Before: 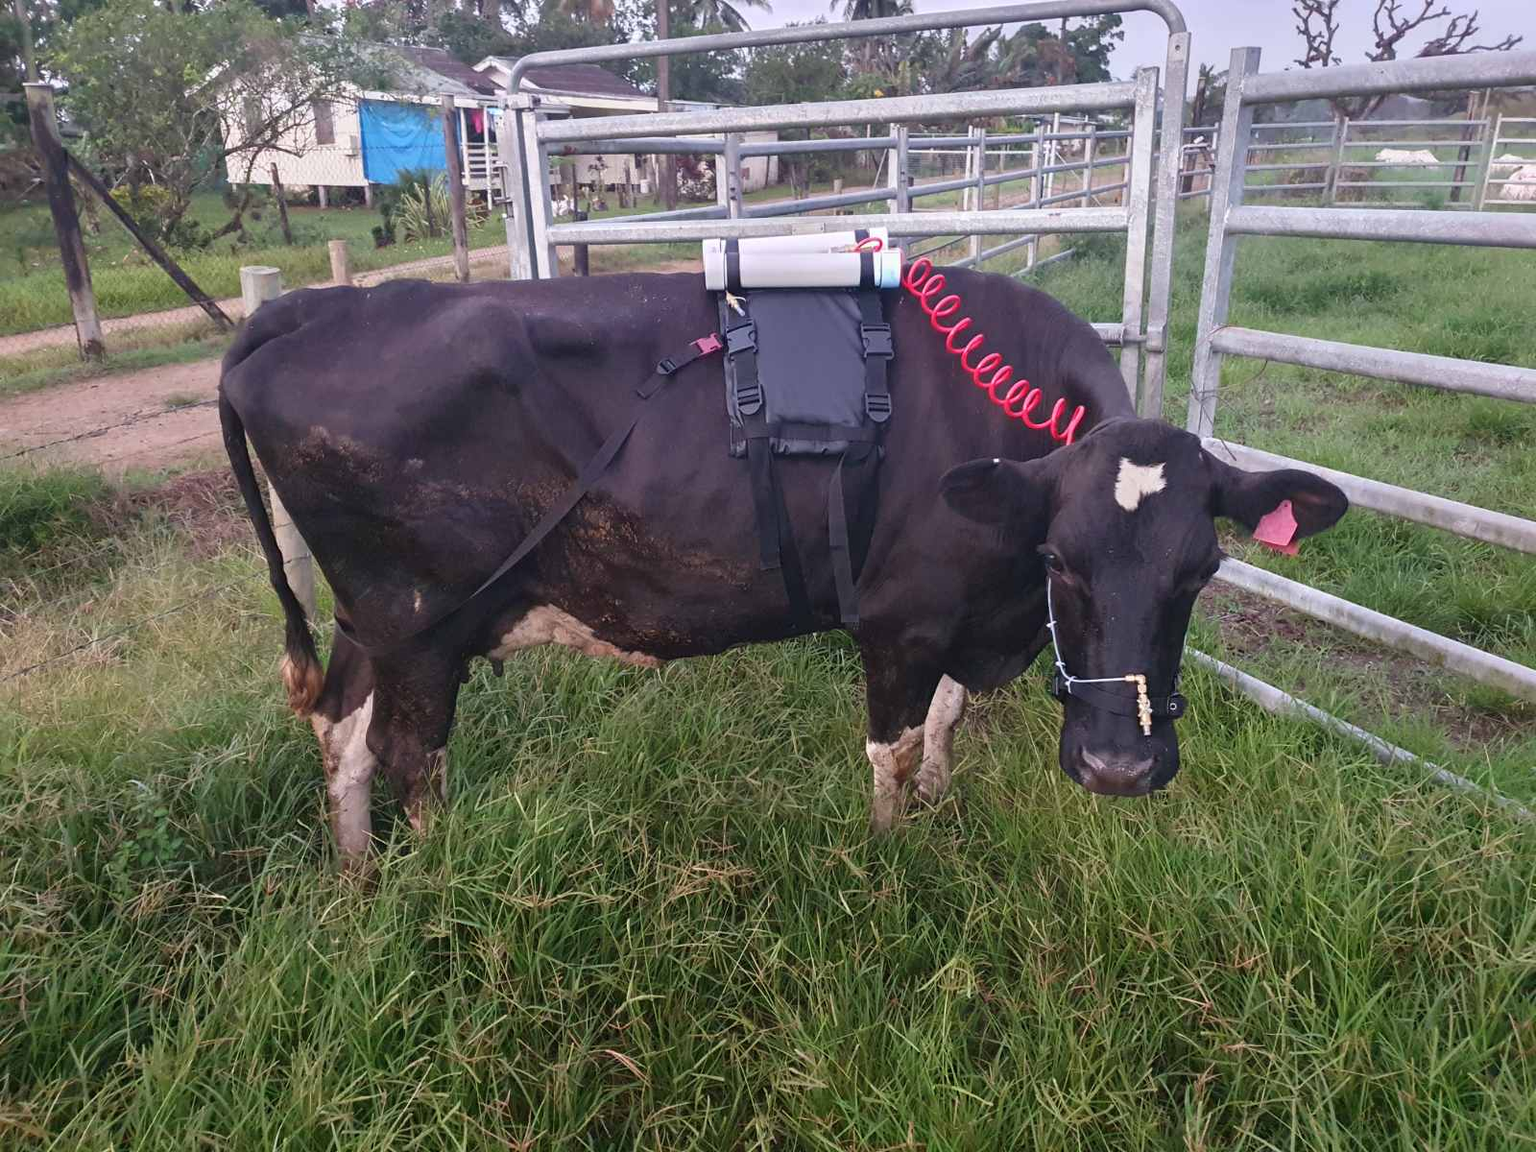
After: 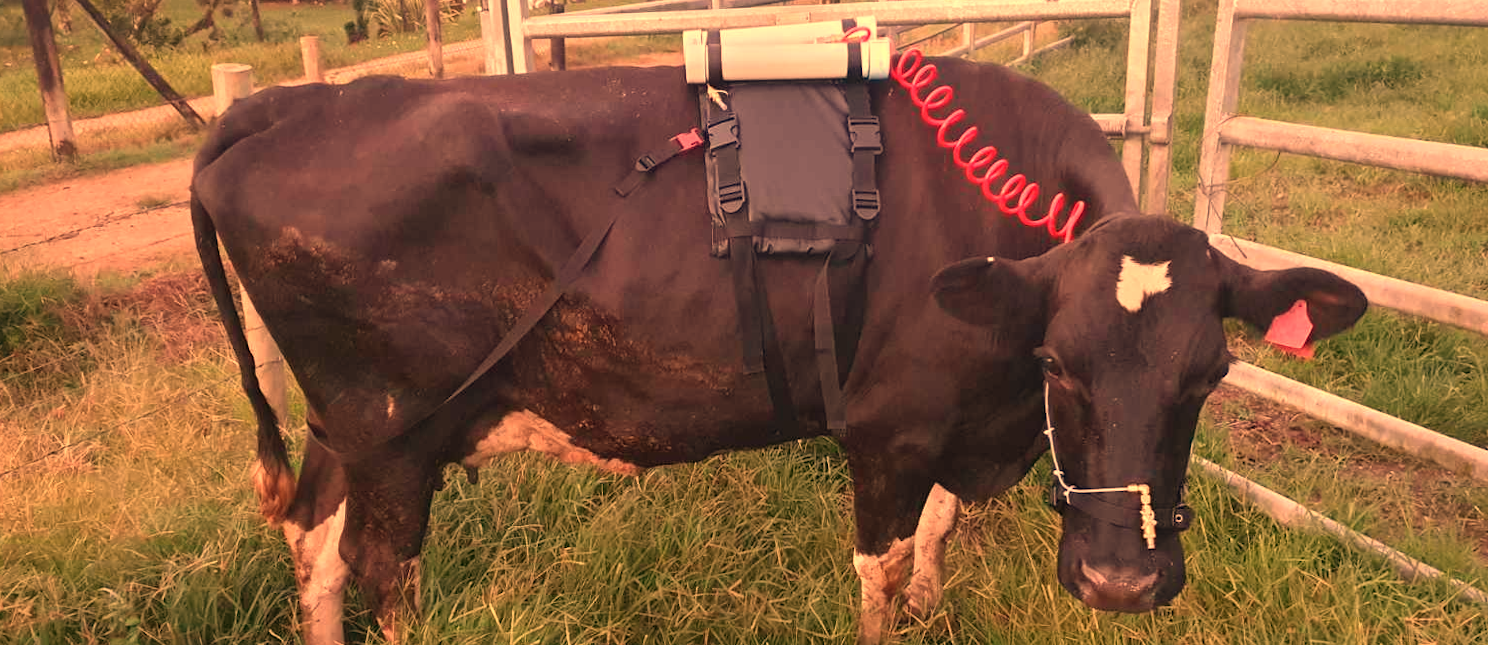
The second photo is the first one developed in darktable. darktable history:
white balance: red 1.467, blue 0.684
crop: left 1.744%, top 19.225%, right 5.069%, bottom 28.357%
rotate and perspective: lens shift (horizontal) -0.055, automatic cropping off
color correction: saturation 0.99
